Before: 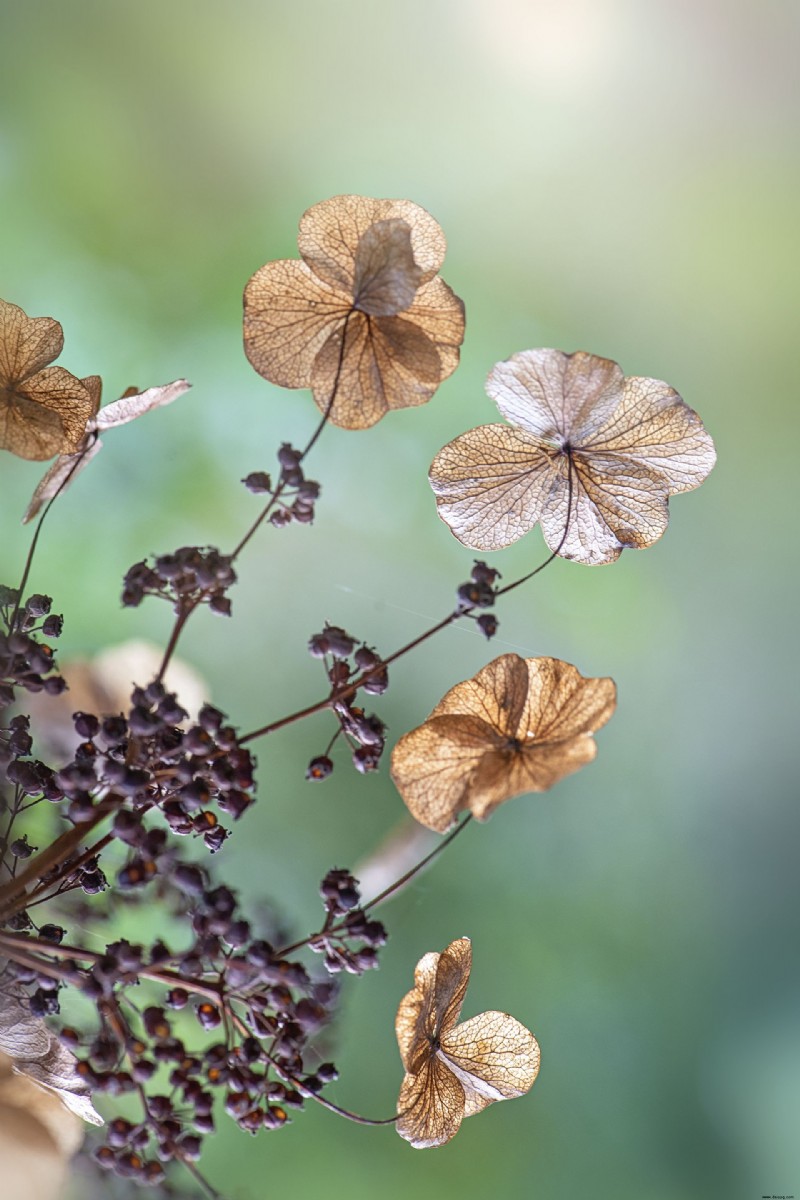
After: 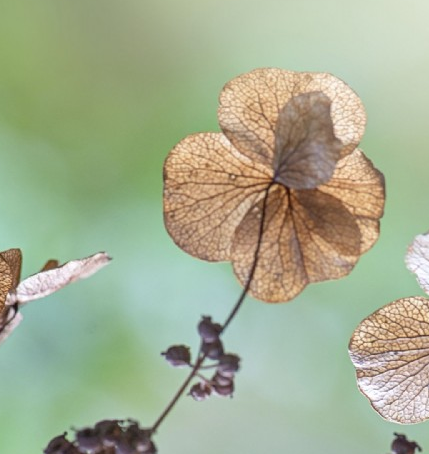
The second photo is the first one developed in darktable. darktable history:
exposure: compensate highlight preservation false
crop: left 10.121%, top 10.631%, right 36.218%, bottom 51.526%
